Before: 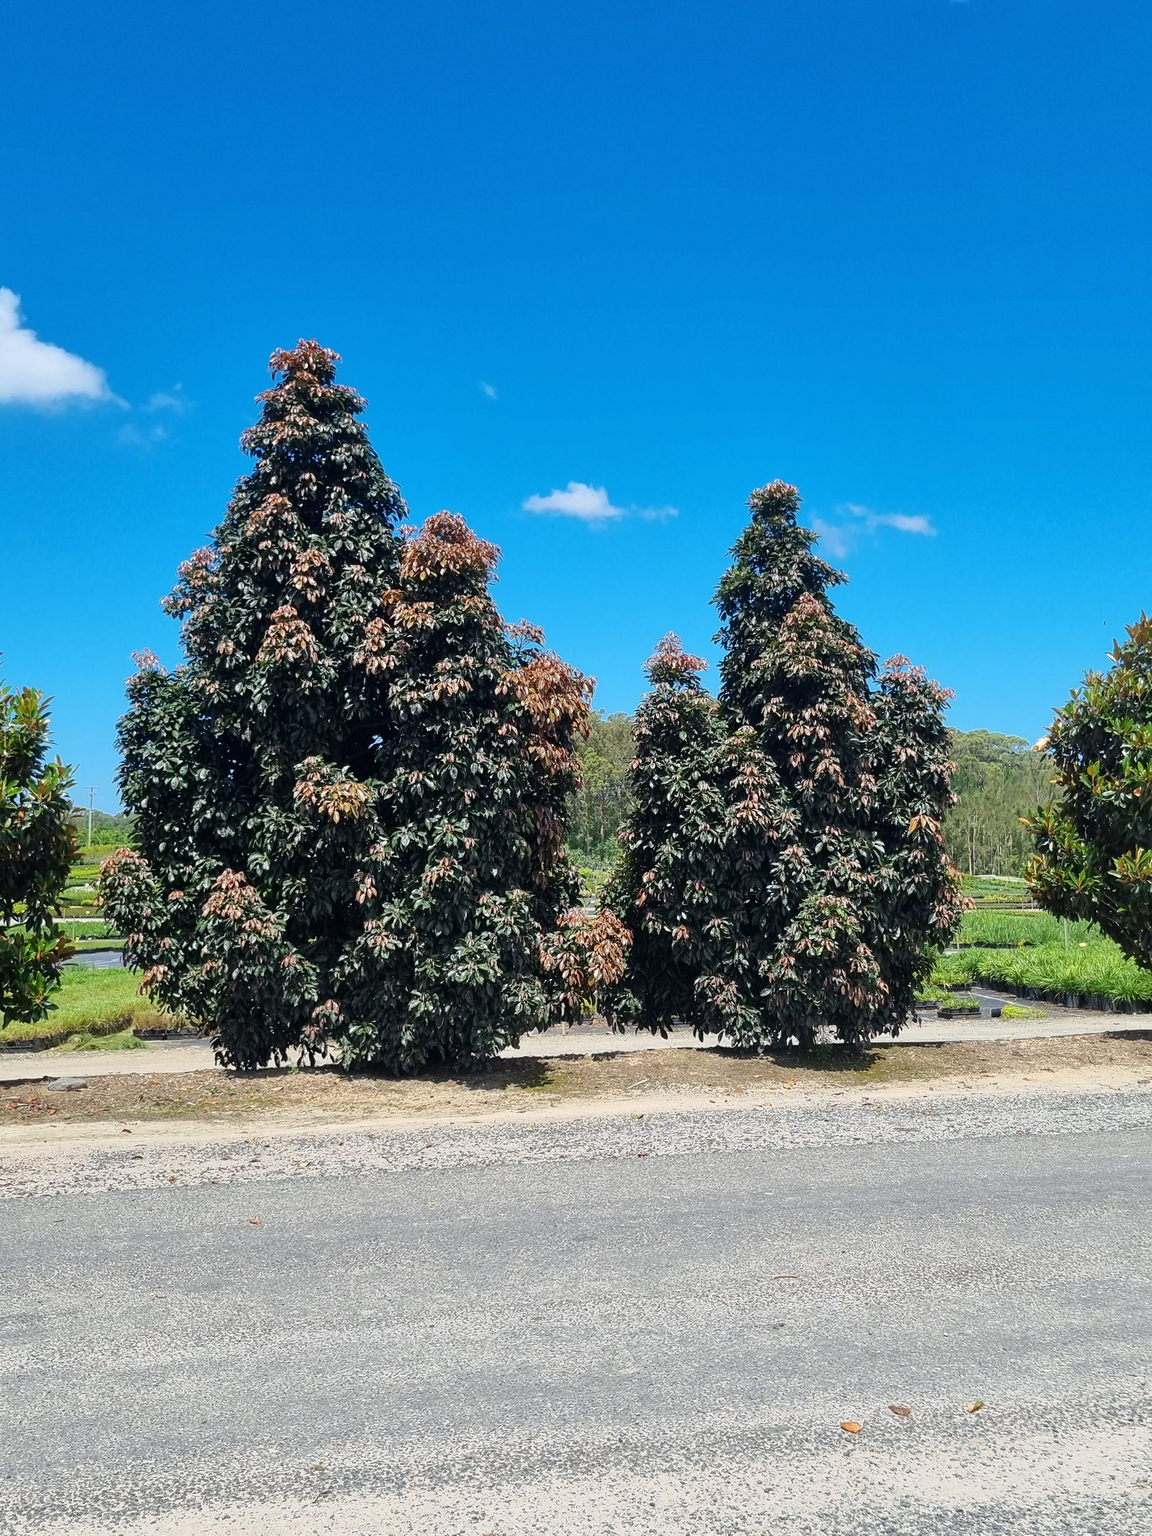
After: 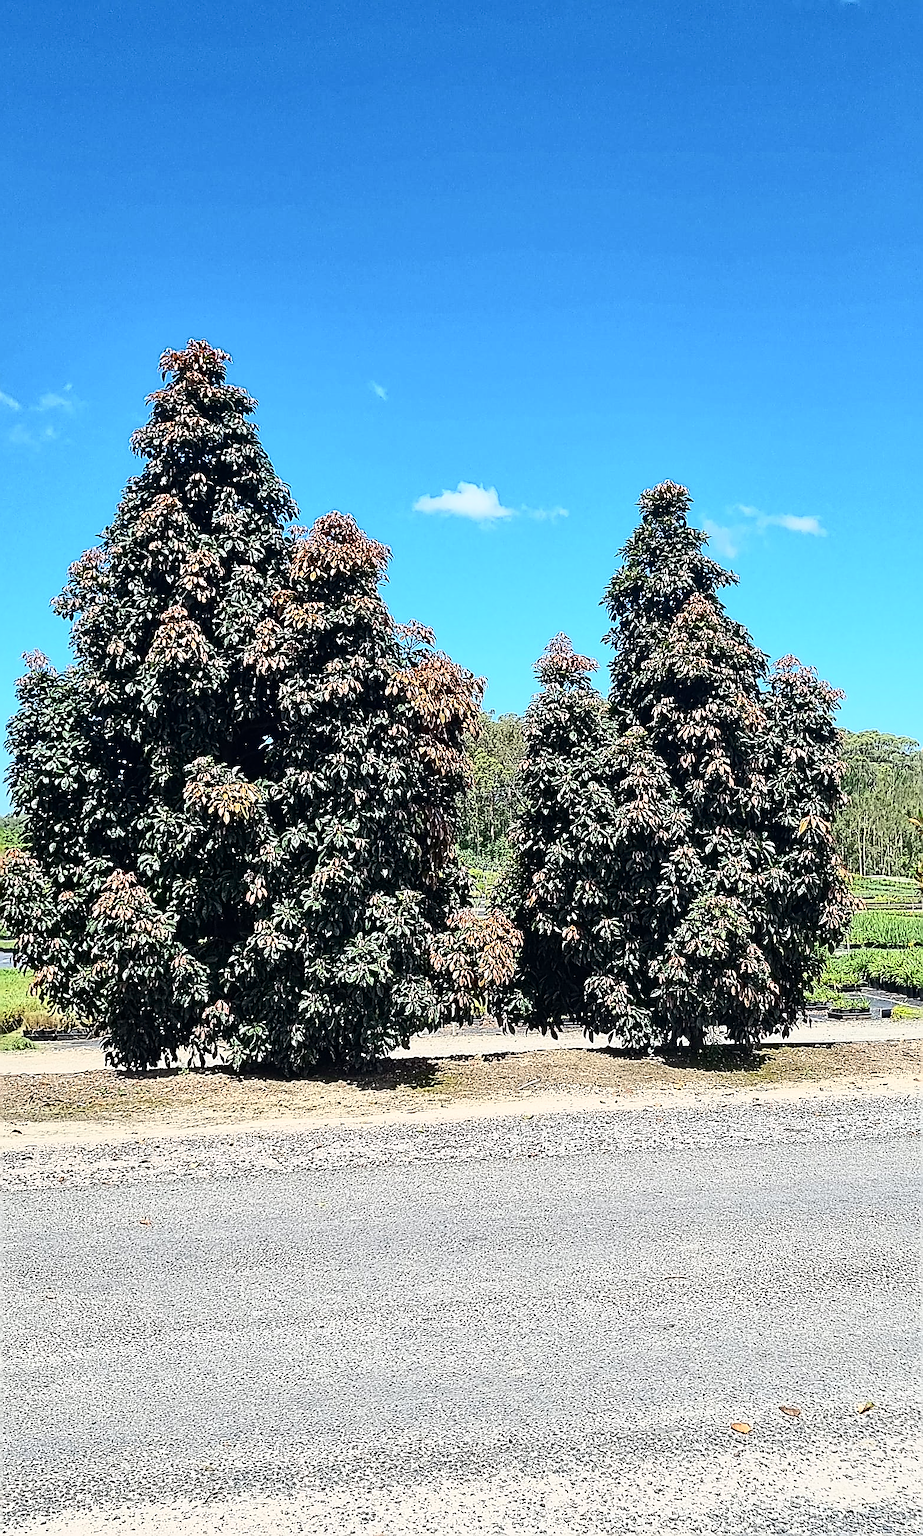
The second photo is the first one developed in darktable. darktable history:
contrast brightness saturation: contrast 0.378, brightness 0.115
sharpen: amount 1.844
crop and rotate: left 9.607%, right 10.242%
